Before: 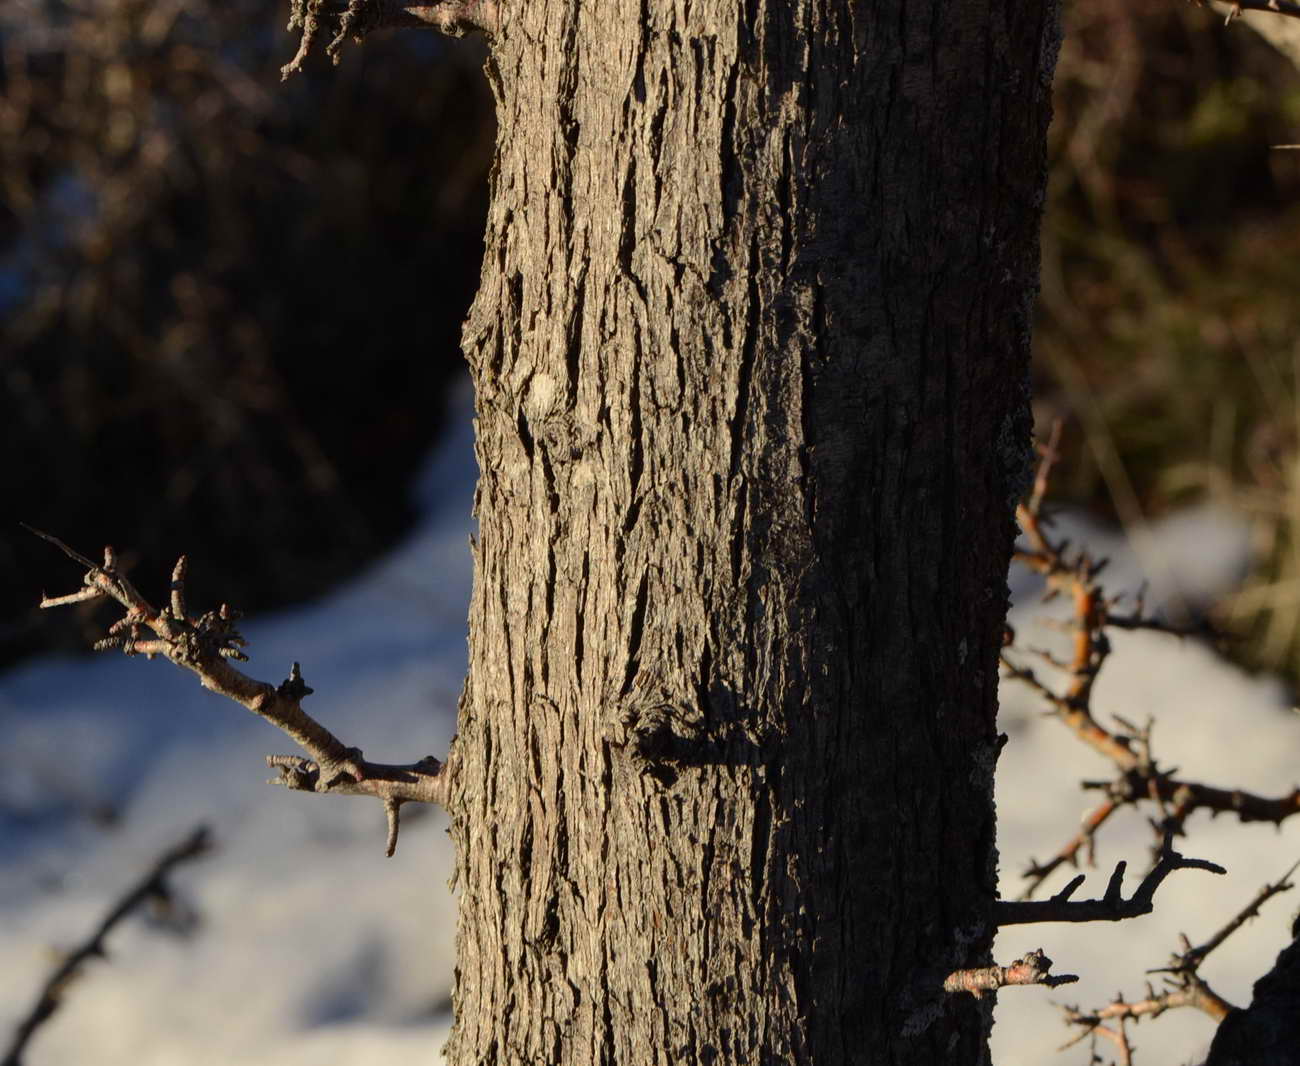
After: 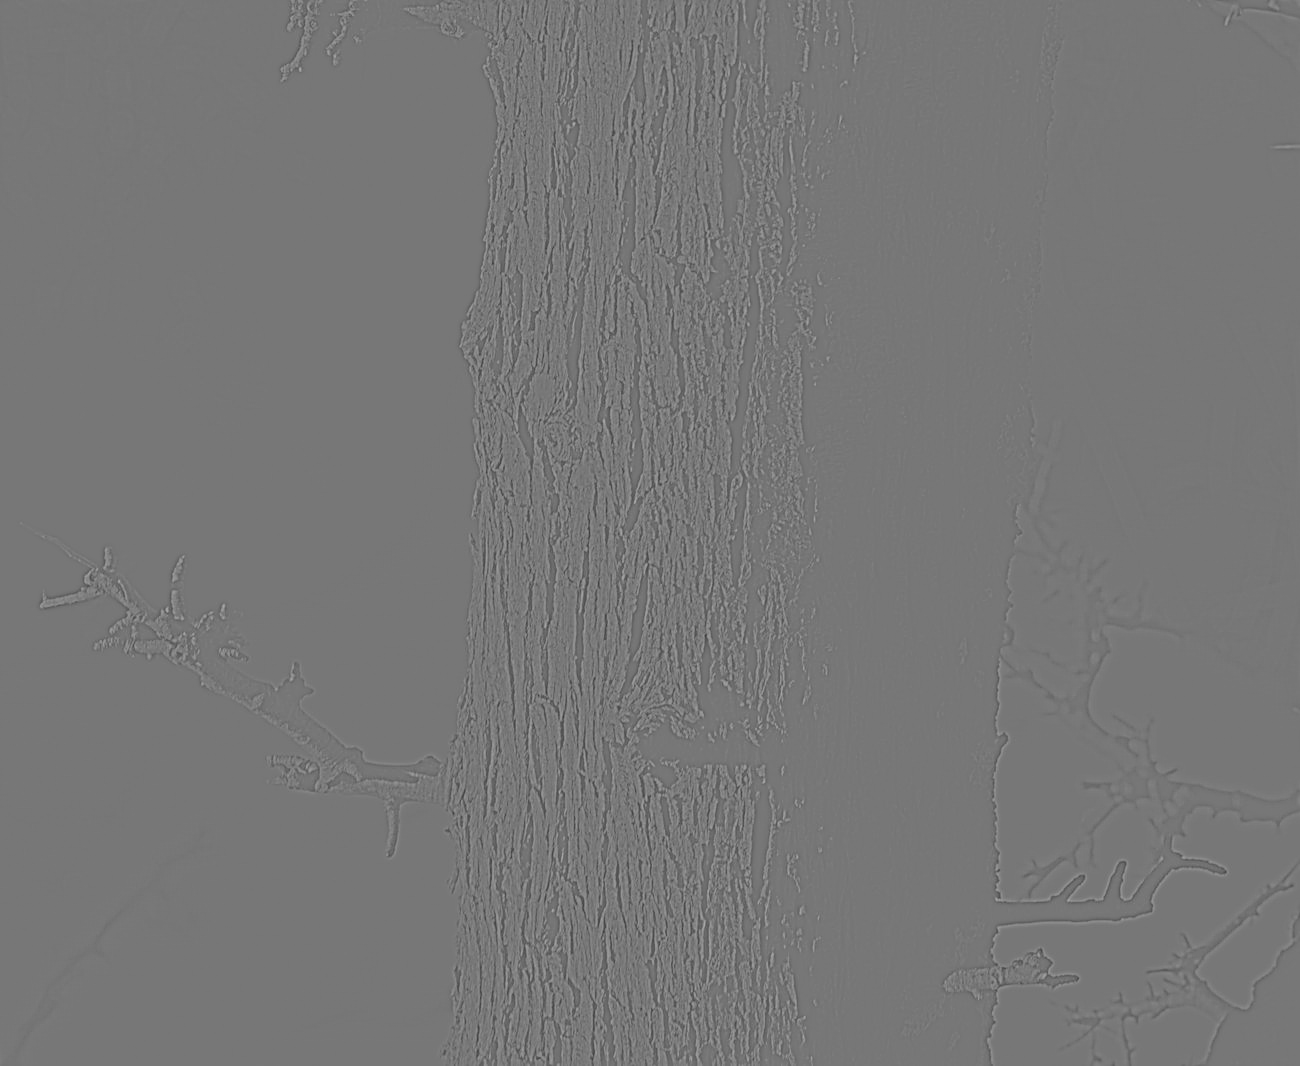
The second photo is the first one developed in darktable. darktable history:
sharpen: on, module defaults
highpass: sharpness 5.84%, contrast boost 8.44%
color calibration: illuminant as shot in camera, x 0.358, y 0.373, temperature 4628.91 K
filmic rgb: black relative exposure -7.65 EV, white relative exposure 4.56 EV, hardness 3.61
